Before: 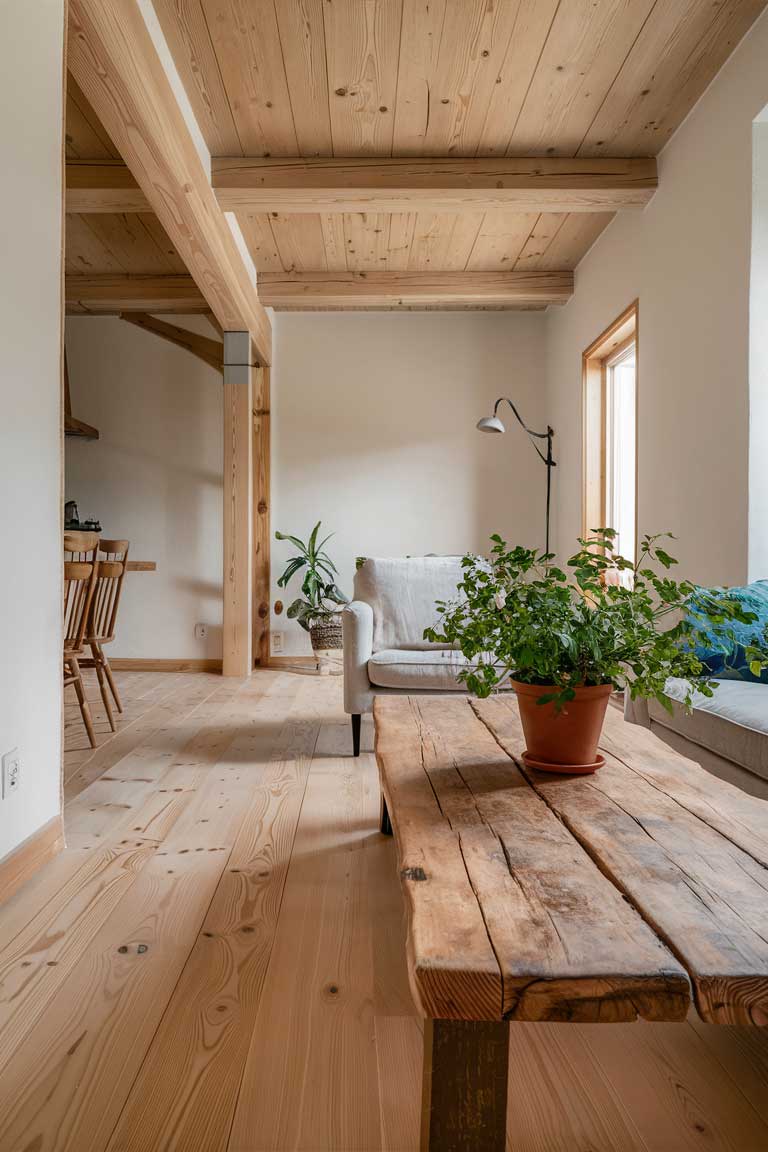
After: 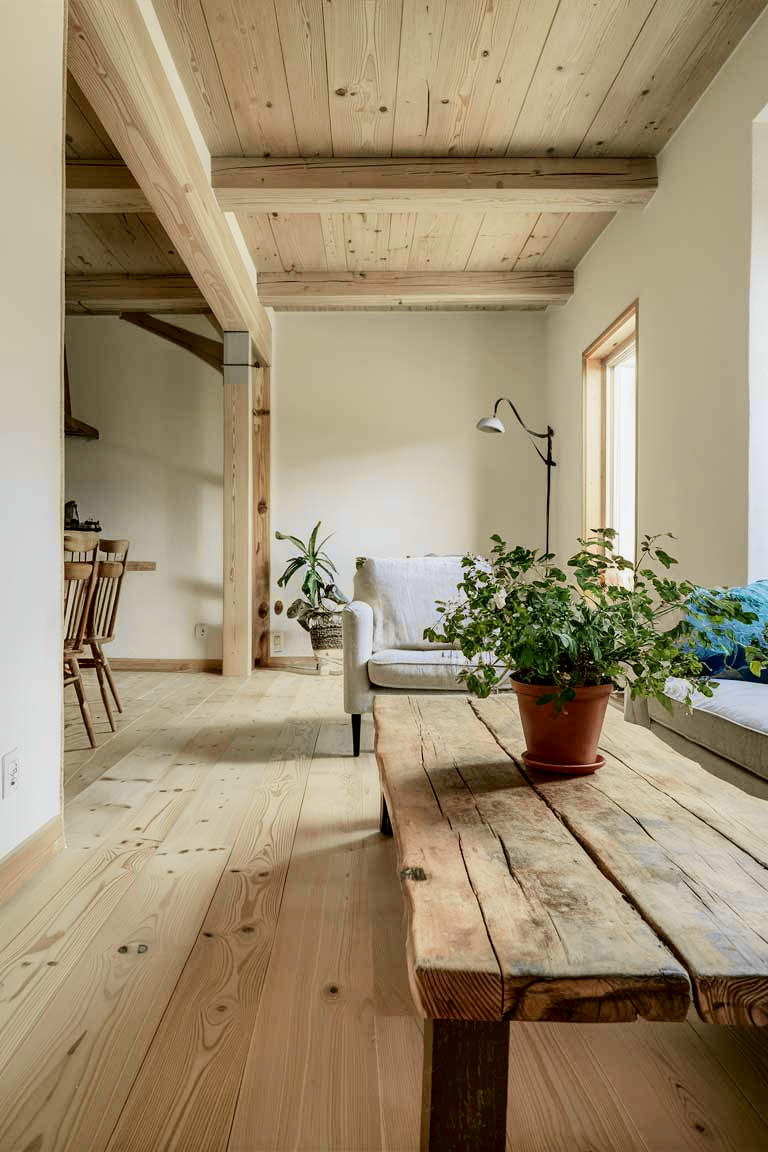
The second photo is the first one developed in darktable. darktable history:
tone curve: curves: ch0 [(0.017, 0) (0.122, 0.046) (0.295, 0.297) (0.449, 0.505) (0.559, 0.629) (0.729, 0.796) (0.879, 0.898) (1, 0.97)]; ch1 [(0, 0) (0.393, 0.4) (0.447, 0.447) (0.485, 0.497) (0.522, 0.503) (0.539, 0.52) (0.606, 0.6) (0.696, 0.679) (1, 1)]; ch2 [(0, 0) (0.369, 0.388) (0.449, 0.431) (0.499, 0.501) (0.516, 0.536) (0.604, 0.599) (0.741, 0.763) (1, 1)], color space Lab, independent channels, preserve colors none
white balance: red 0.978, blue 0.999
